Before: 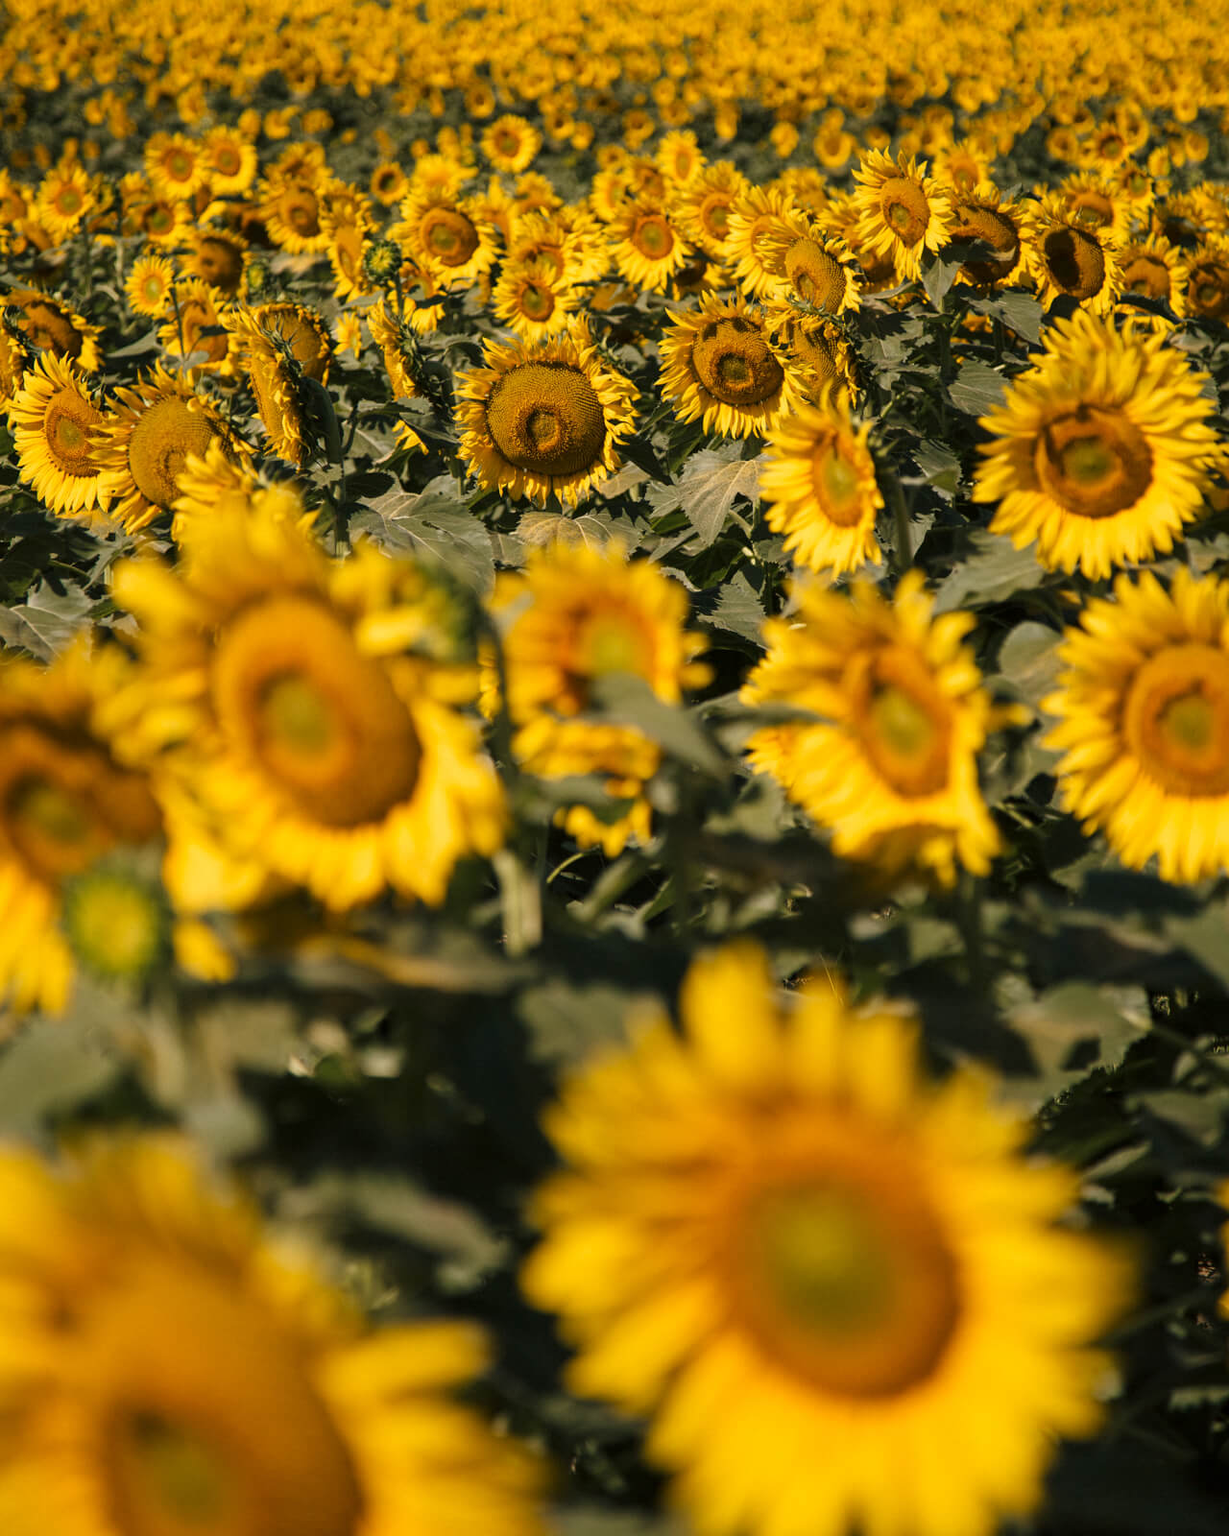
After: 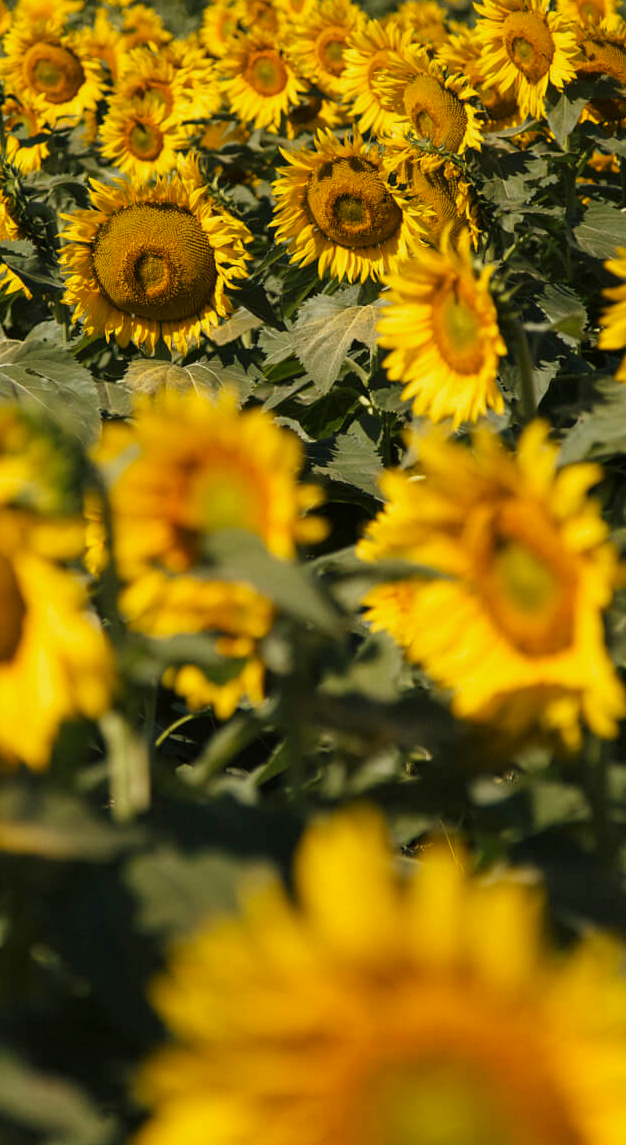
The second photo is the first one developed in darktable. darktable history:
contrast brightness saturation: saturation 0.098
color correction: highlights a* -6.86, highlights b* 0.433
crop: left 32.365%, top 10.928%, right 18.708%, bottom 17.469%
